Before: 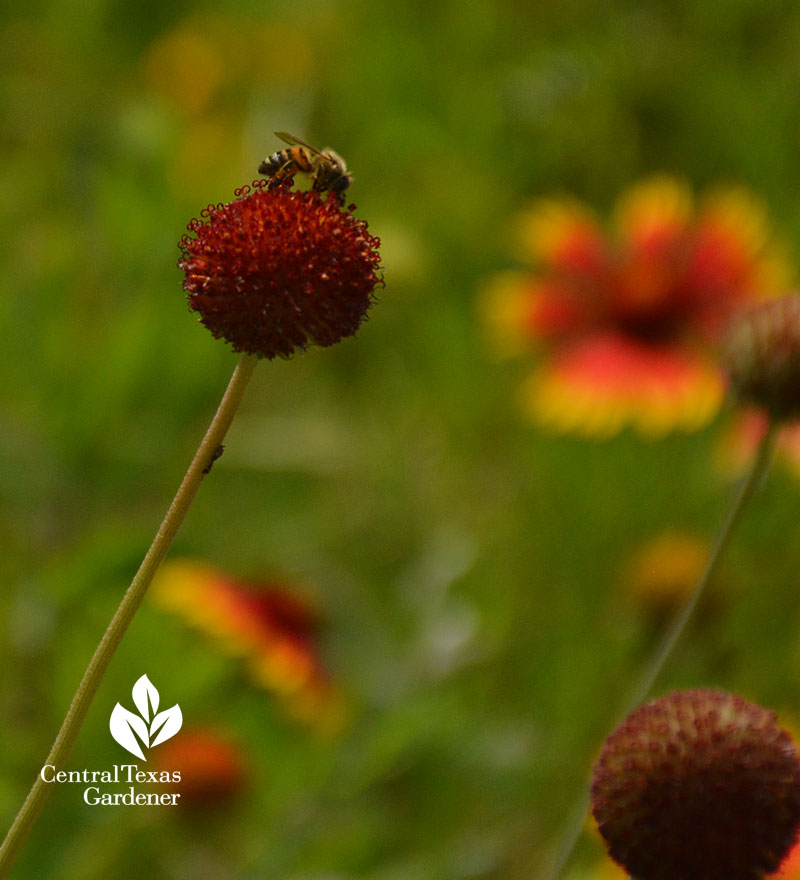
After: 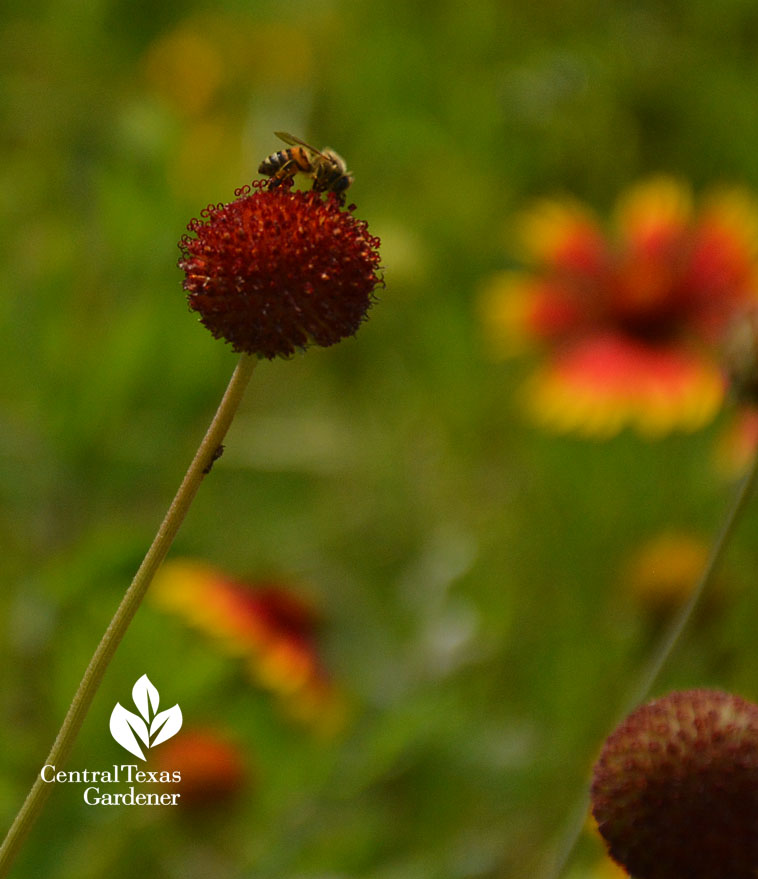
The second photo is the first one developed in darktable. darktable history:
crop and rotate: left 0%, right 5.234%
